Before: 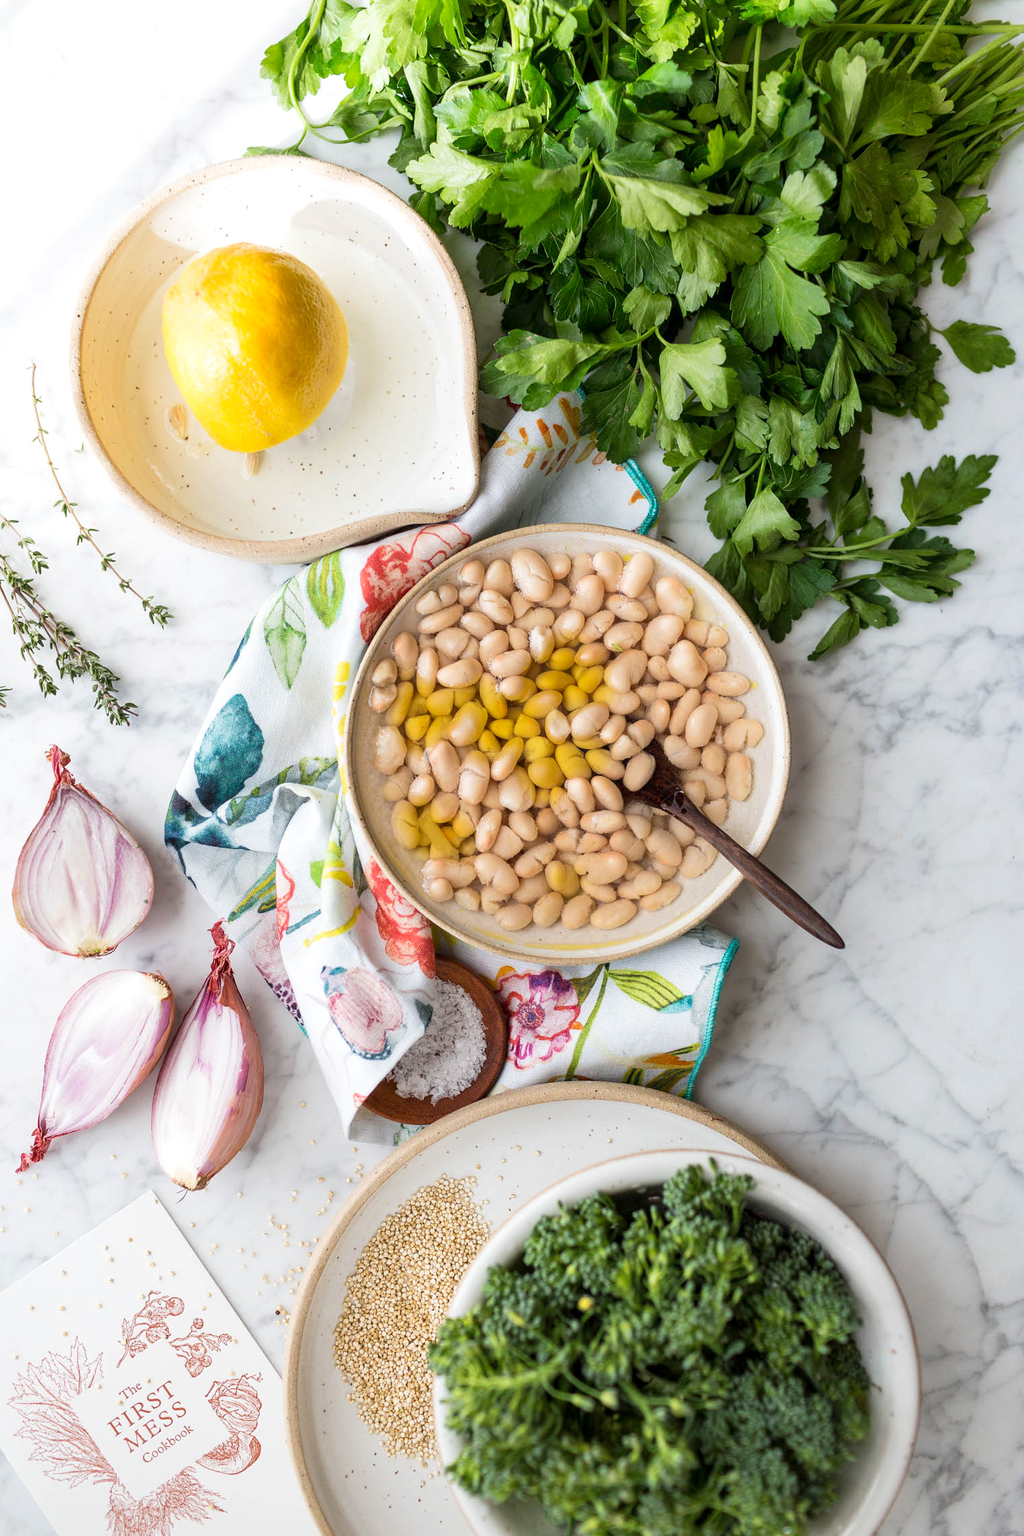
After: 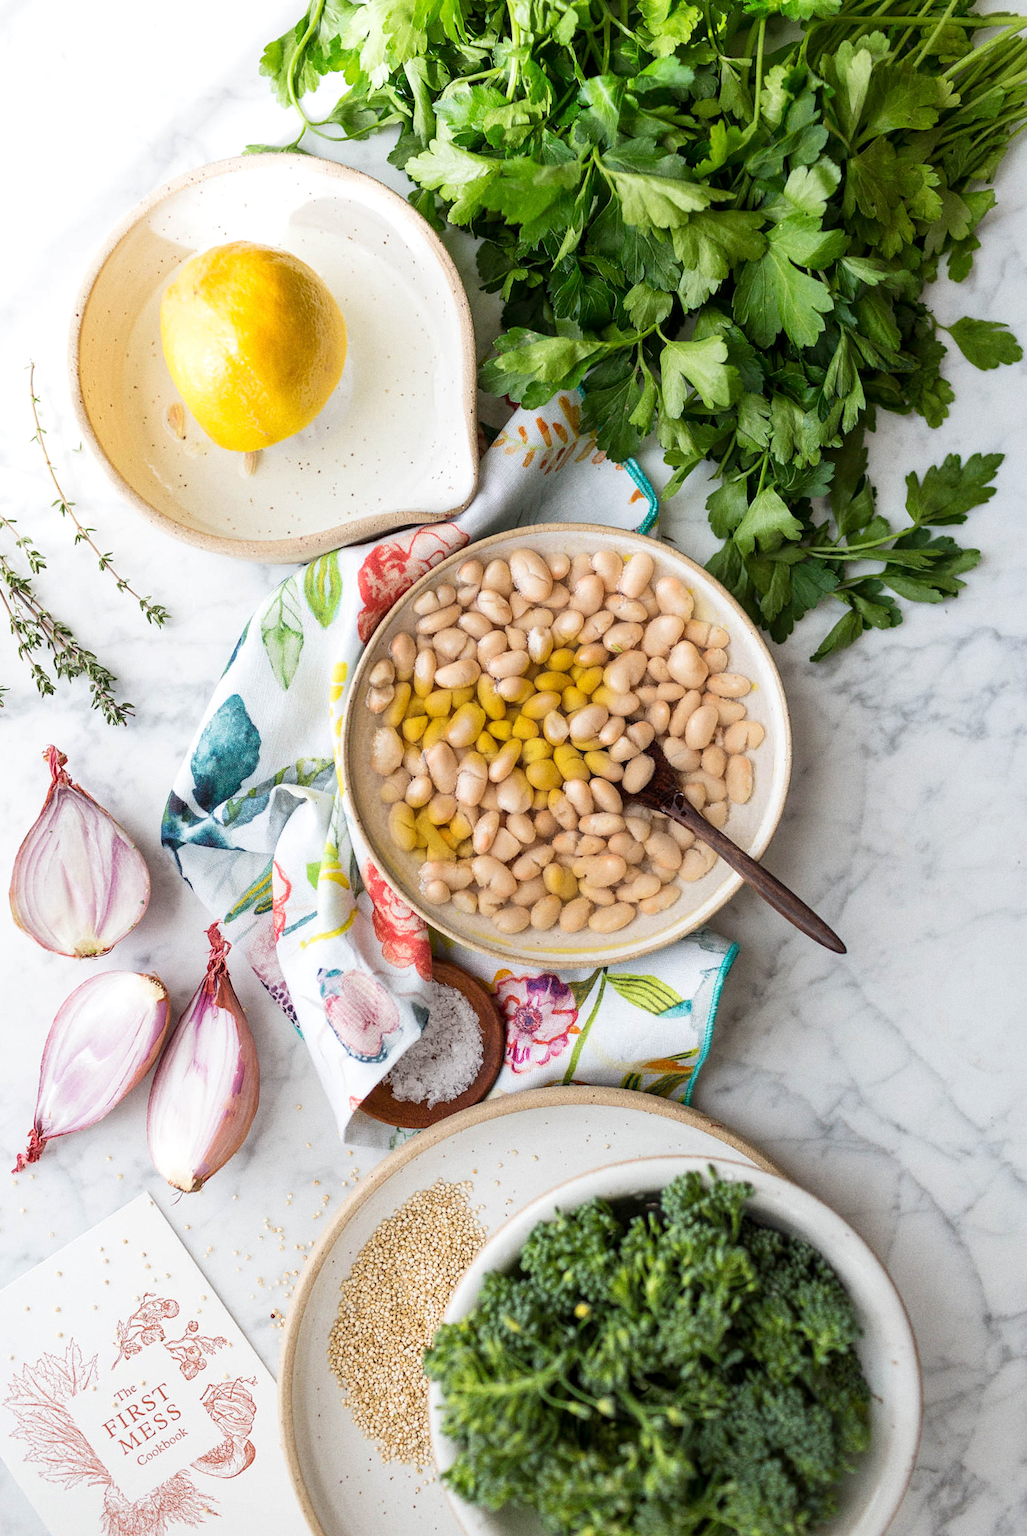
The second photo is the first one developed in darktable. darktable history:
rotate and perspective: rotation 0.192°, lens shift (horizontal) -0.015, crop left 0.005, crop right 0.996, crop top 0.006, crop bottom 0.99
grain: on, module defaults
